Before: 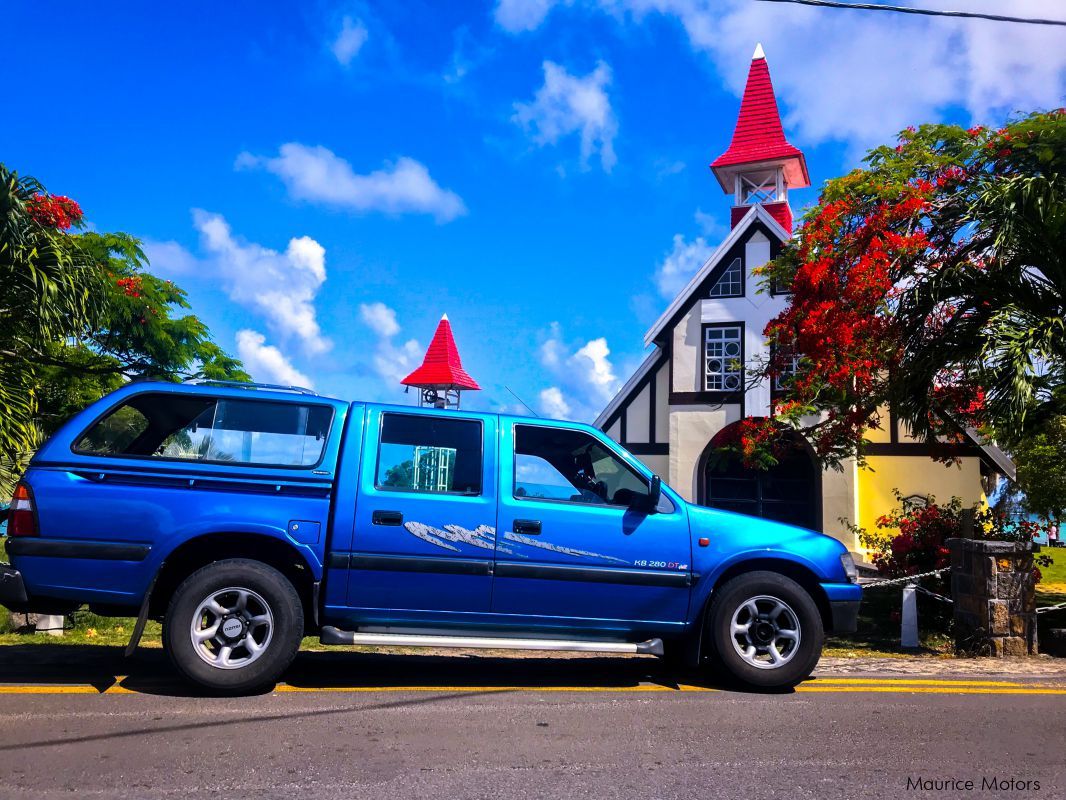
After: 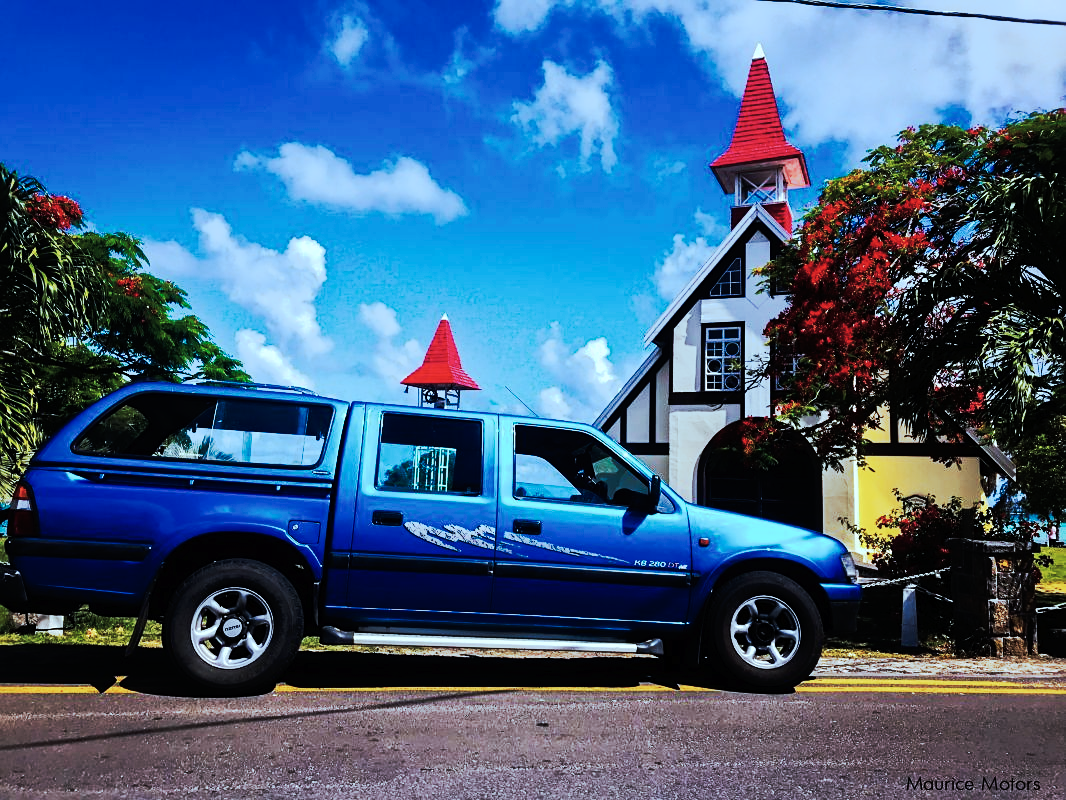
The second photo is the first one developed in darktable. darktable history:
color correction: highlights a* -13.04, highlights b* -17.88, saturation 0.698
sharpen: amount 0.214
tone curve: curves: ch0 [(0, 0) (0.003, 0.005) (0.011, 0.007) (0.025, 0.009) (0.044, 0.013) (0.069, 0.017) (0.1, 0.02) (0.136, 0.029) (0.177, 0.052) (0.224, 0.086) (0.277, 0.129) (0.335, 0.188) (0.399, 0.256) (0.468, 0.361) (0.543, 0.526) (0.623, 0.696) (0.709, 0.784) (0.801, 0.85) (0.898, 0.882) (1, 1)], preserve colors none
